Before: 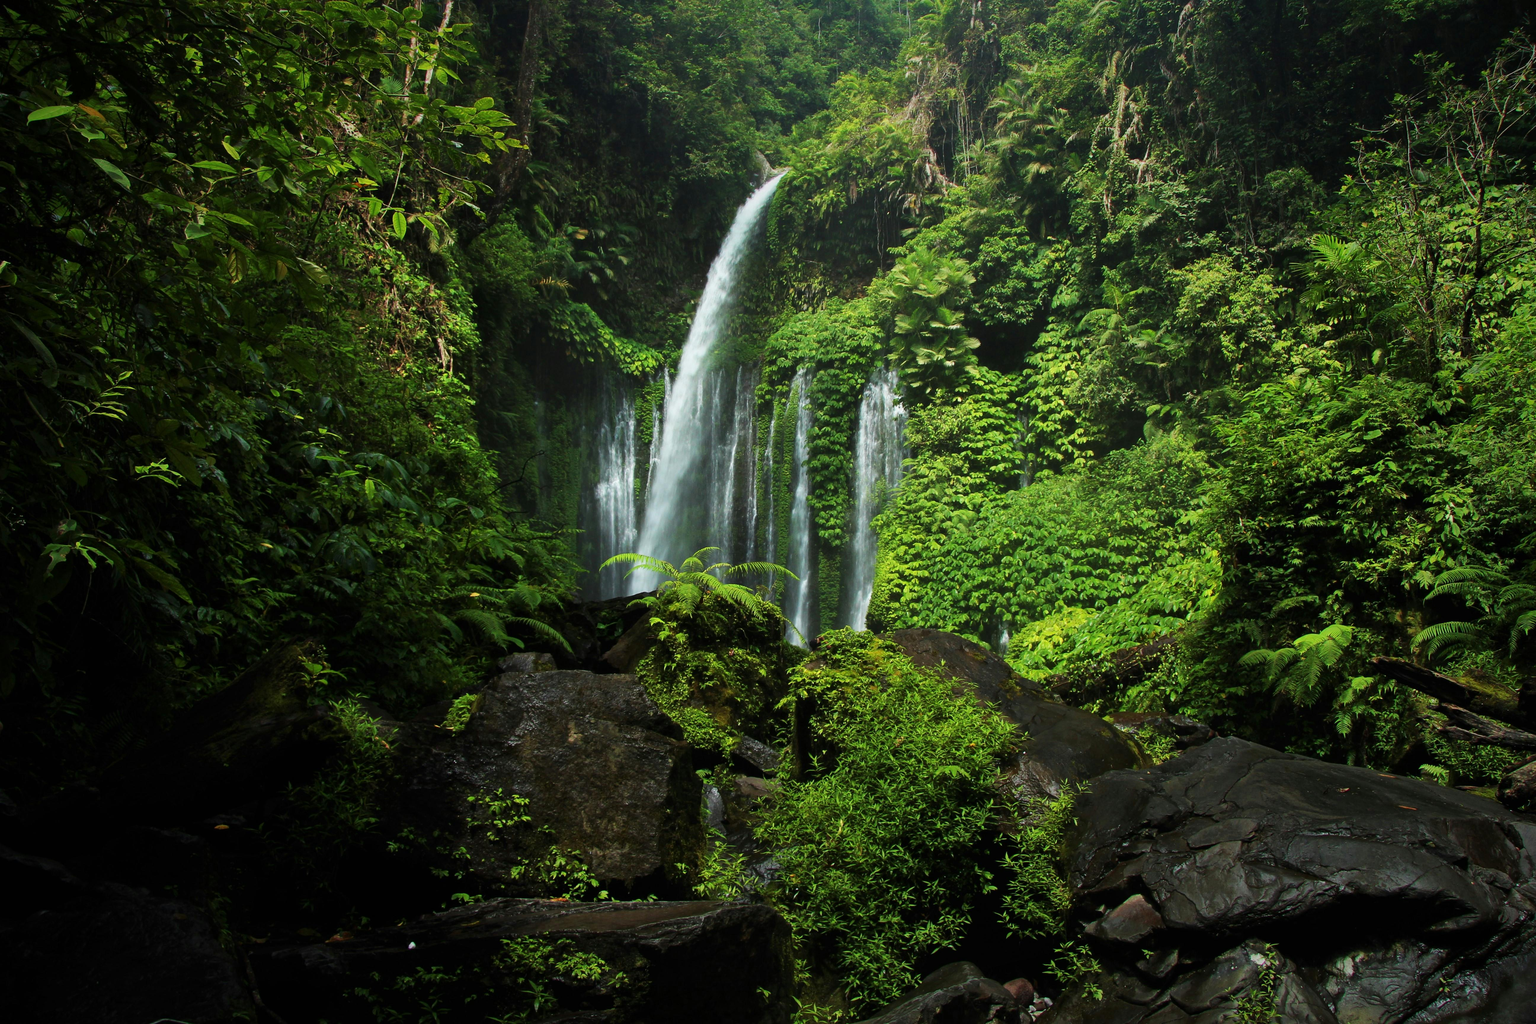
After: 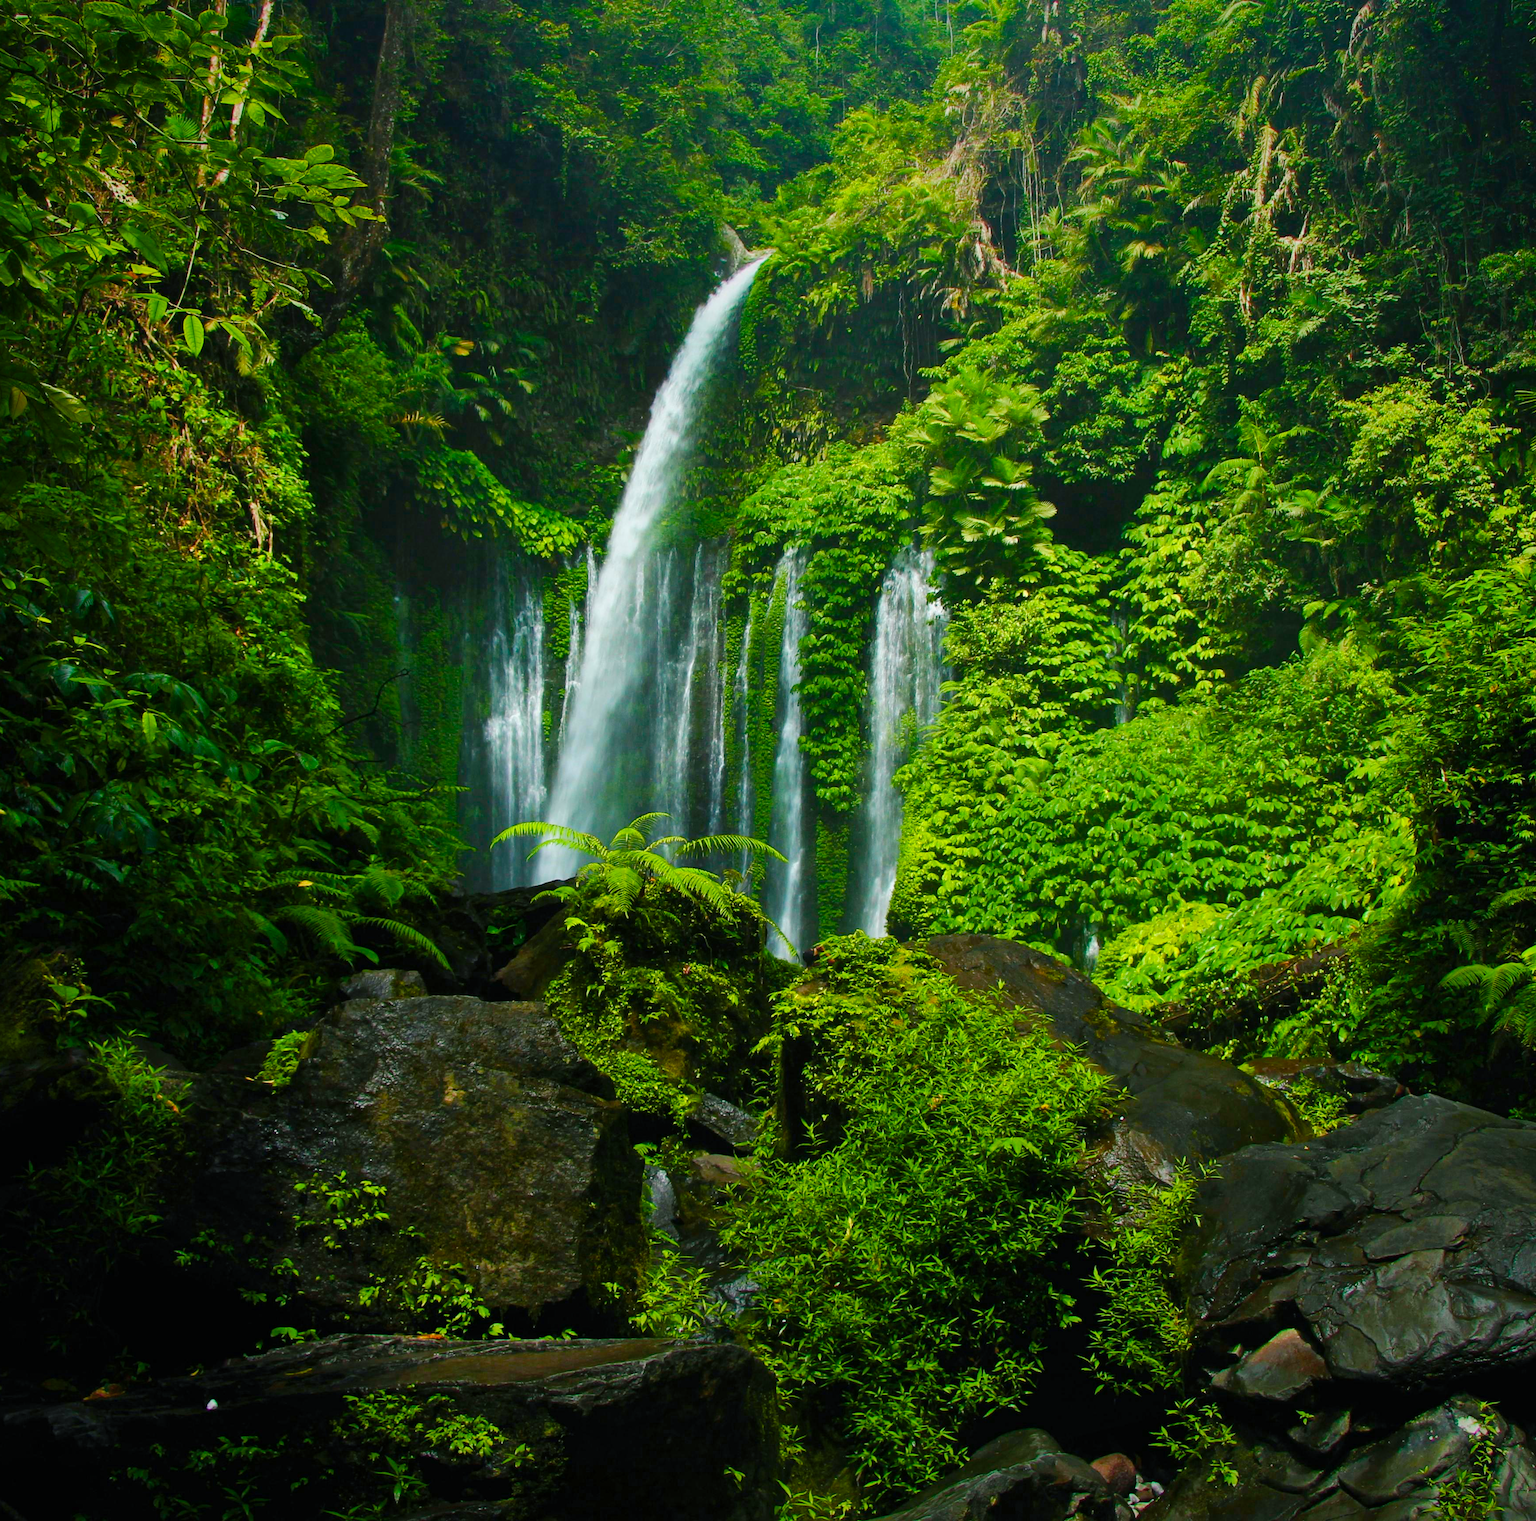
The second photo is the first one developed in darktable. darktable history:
crop and rotate: left 17.547%, right 15.113%
exposure: black level correction 0, exposure 0 EV, compensate exposure bias true, compensate highlight preservation false
color balance rgb: shadows lift › luminance -7.616%, shadows lift › chroma 2.287%, shadows lift › hue 198.7°, power › hue 326.15°, perceptual saturation grading › global saturation 20%, perceptual saturation grading › highlights -25.407%, perceptual saturation grading › shadows 49.49%, perceptual brilliance grading › mid-tones 10.309%, perceptual brilliance grading › shadows 14.468%, global vibrance 32.689%
shadows and highlights: shadows 25.28, highlights -24.33
